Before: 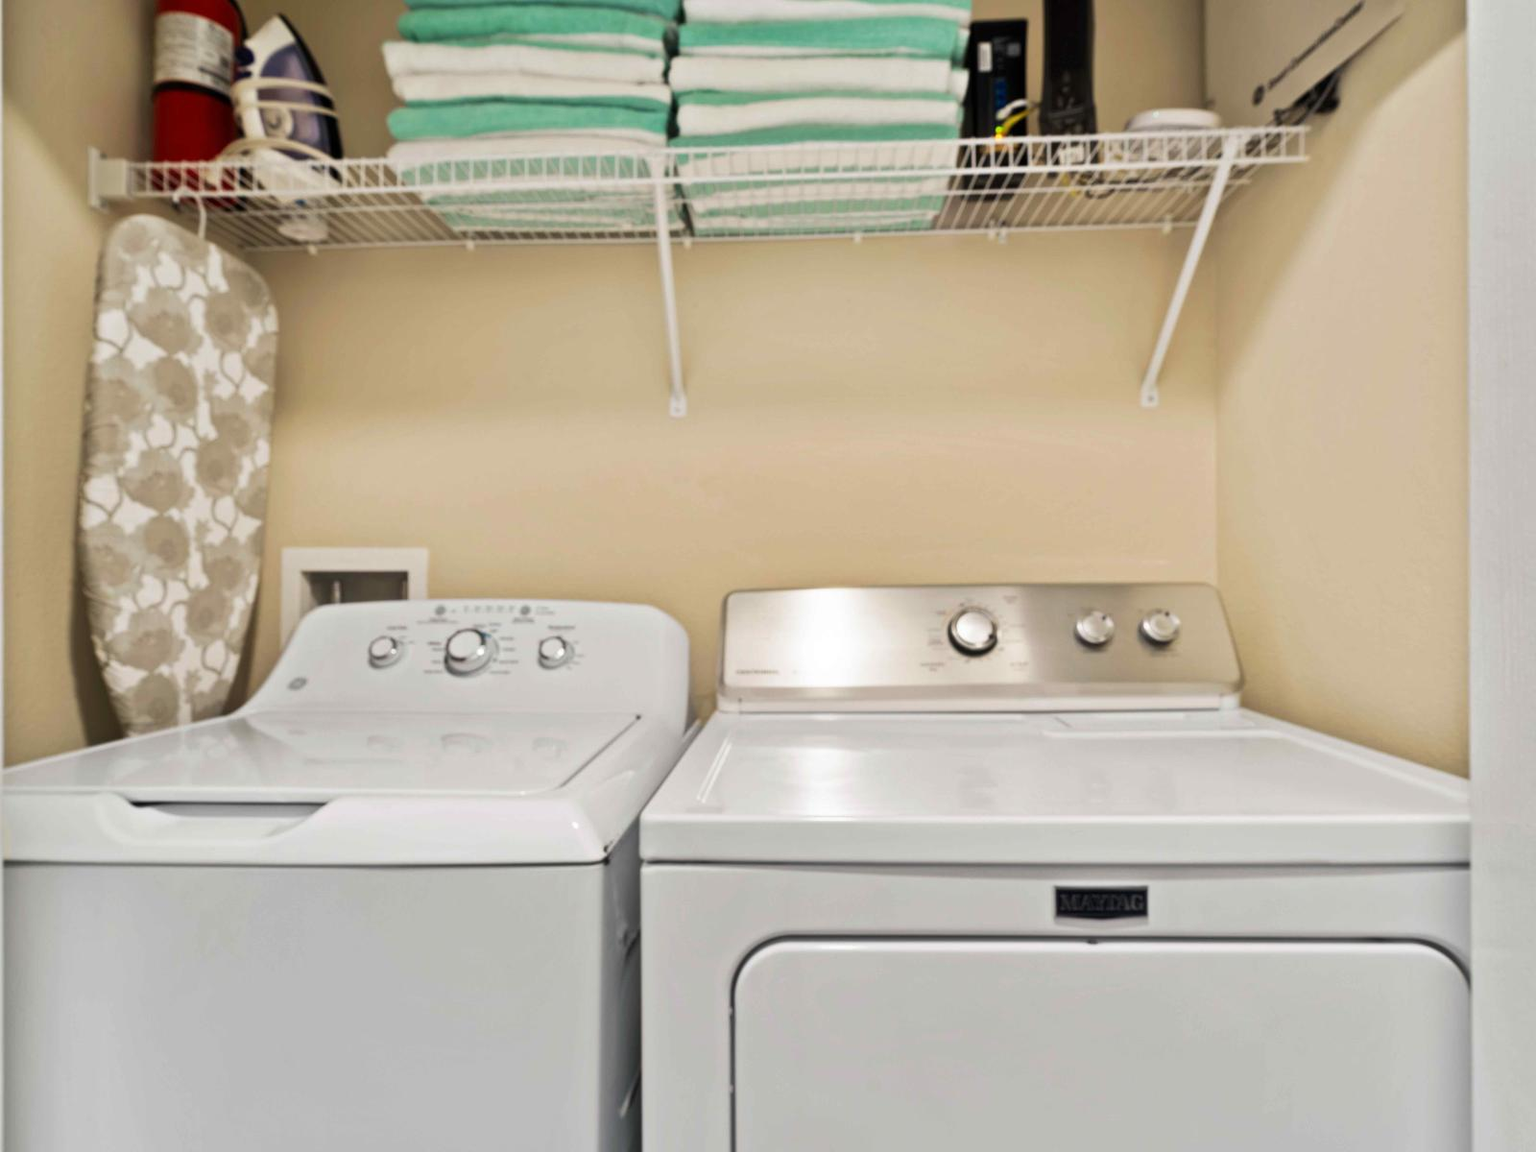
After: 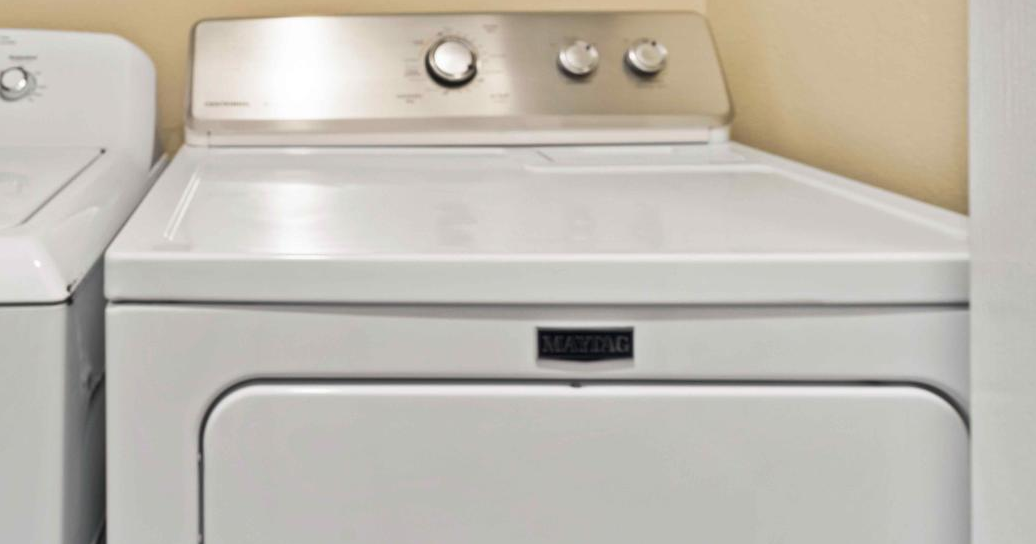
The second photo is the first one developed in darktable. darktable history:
crop and rotate: left 35.242%, top 49.749%, bottom 4.897%
